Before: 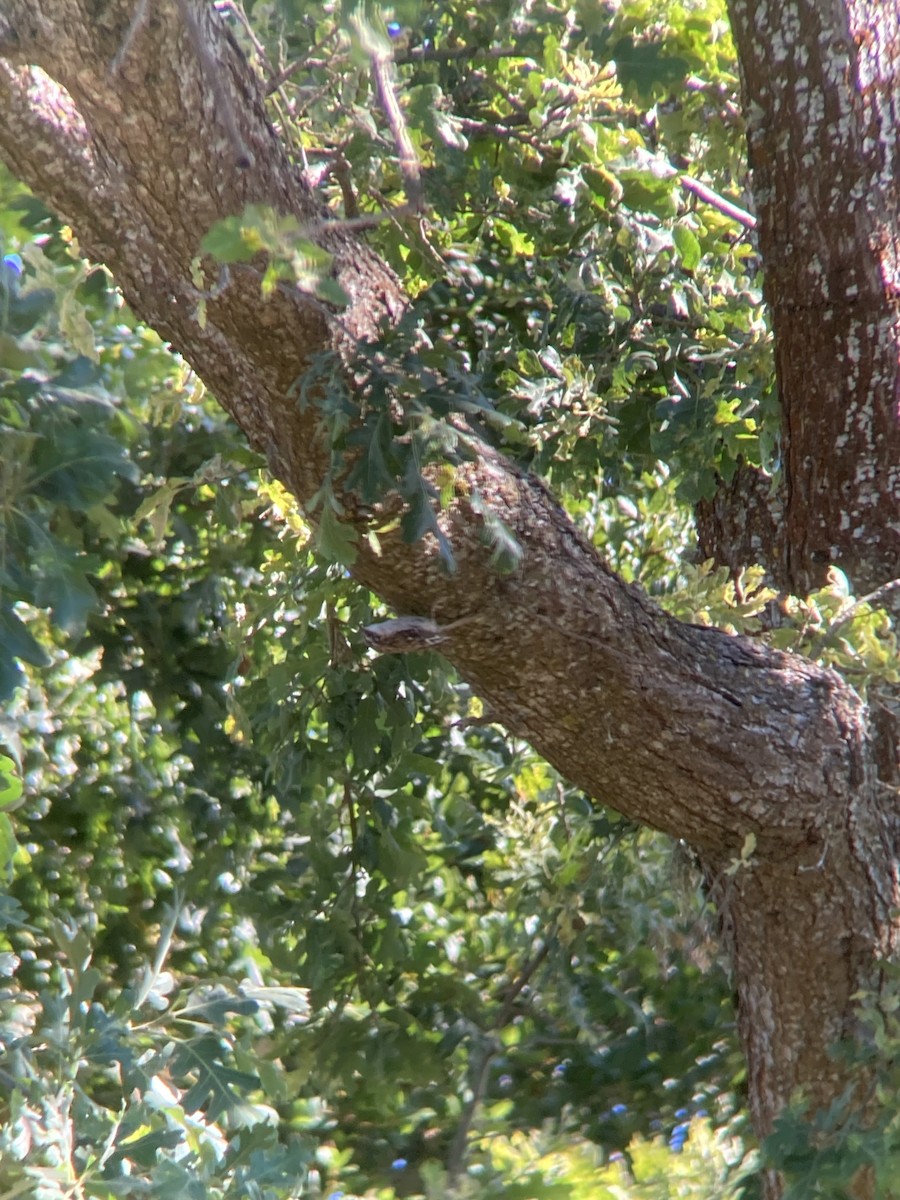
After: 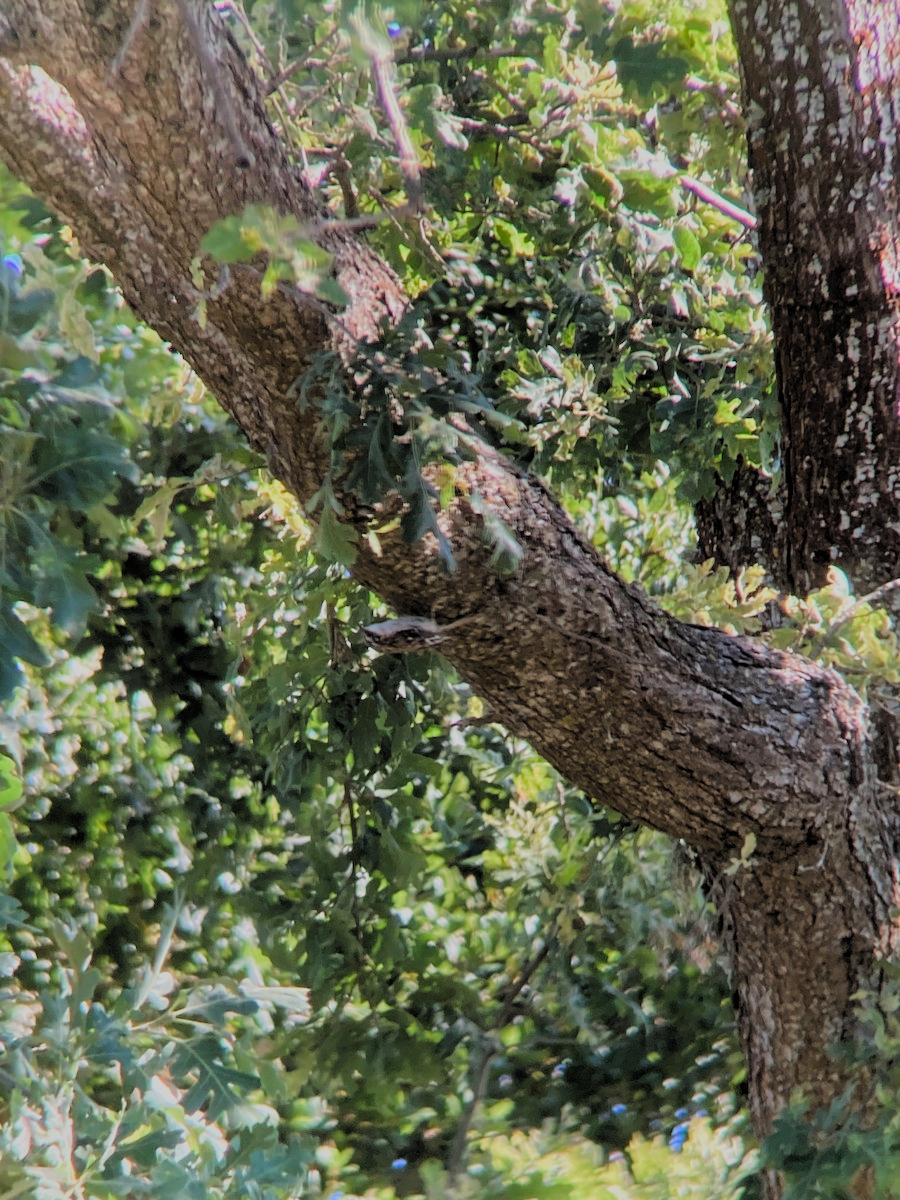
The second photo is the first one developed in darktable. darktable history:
filmic rgb: black relative exposure -4.28 EV, white relative exposure 4.56 EV, threshold 5.96 EV, hardness 2.37, contrast 1.056, add noise in highlights 0.001, preserve chrominance luminance Y, color science v3 (2019), use custom middle-gray values true, contrast in highlights soft, enable highlight reconstruction true
shadows and highlights: radius 116.35, shadows 42.61, highlights -61.56, soften with gaussian
